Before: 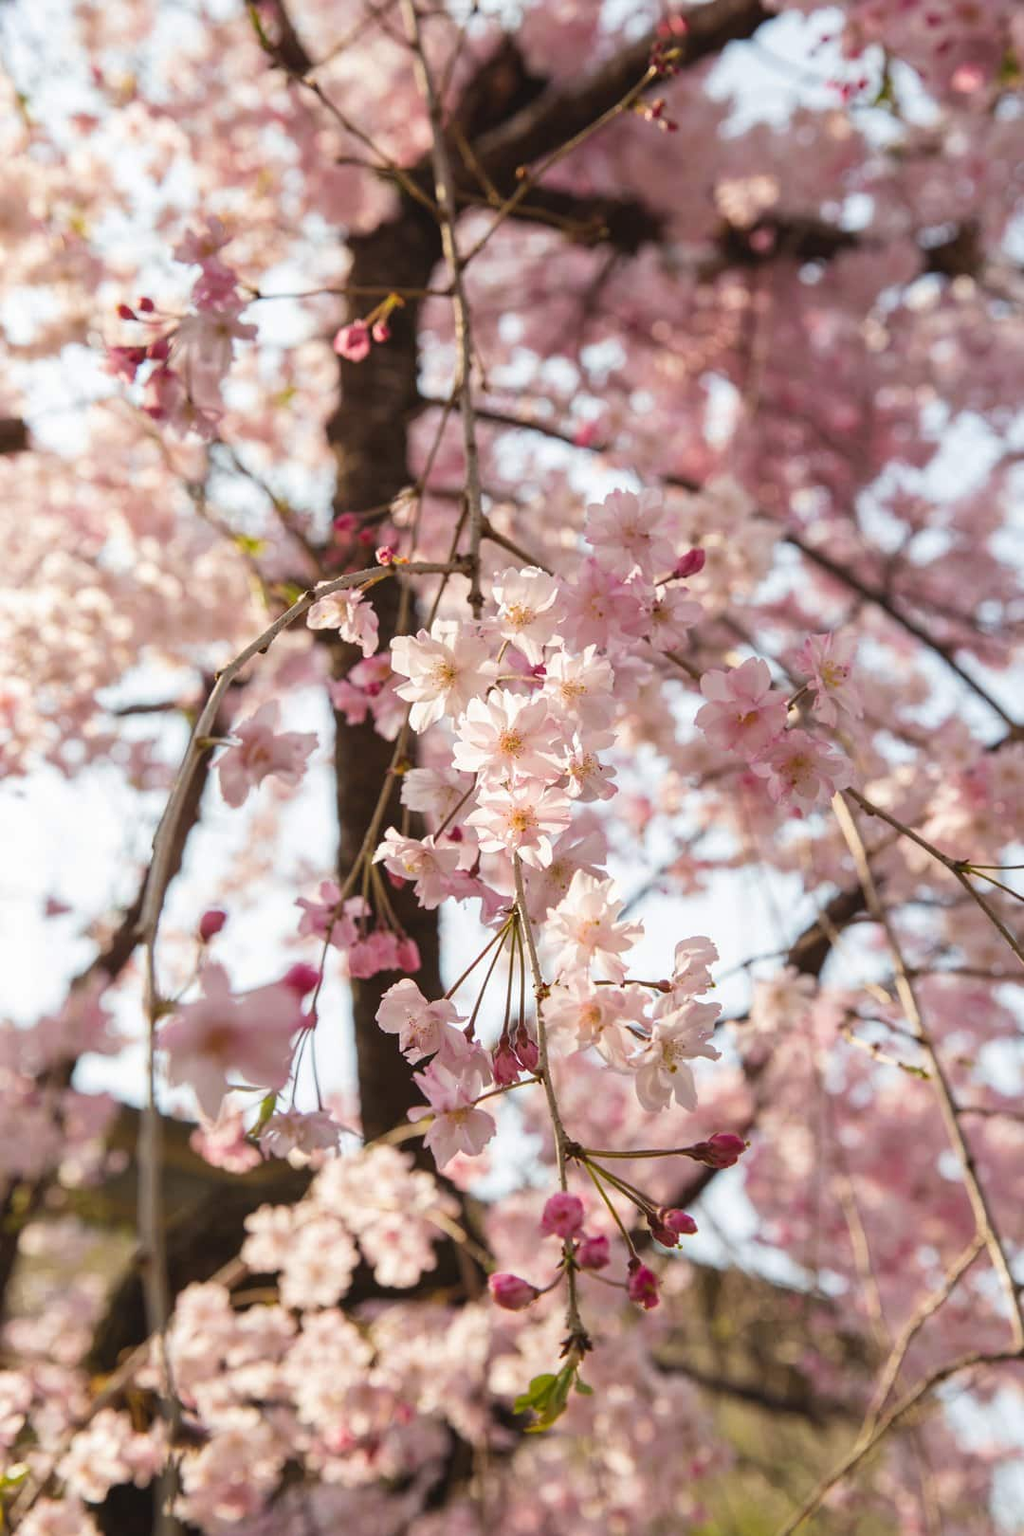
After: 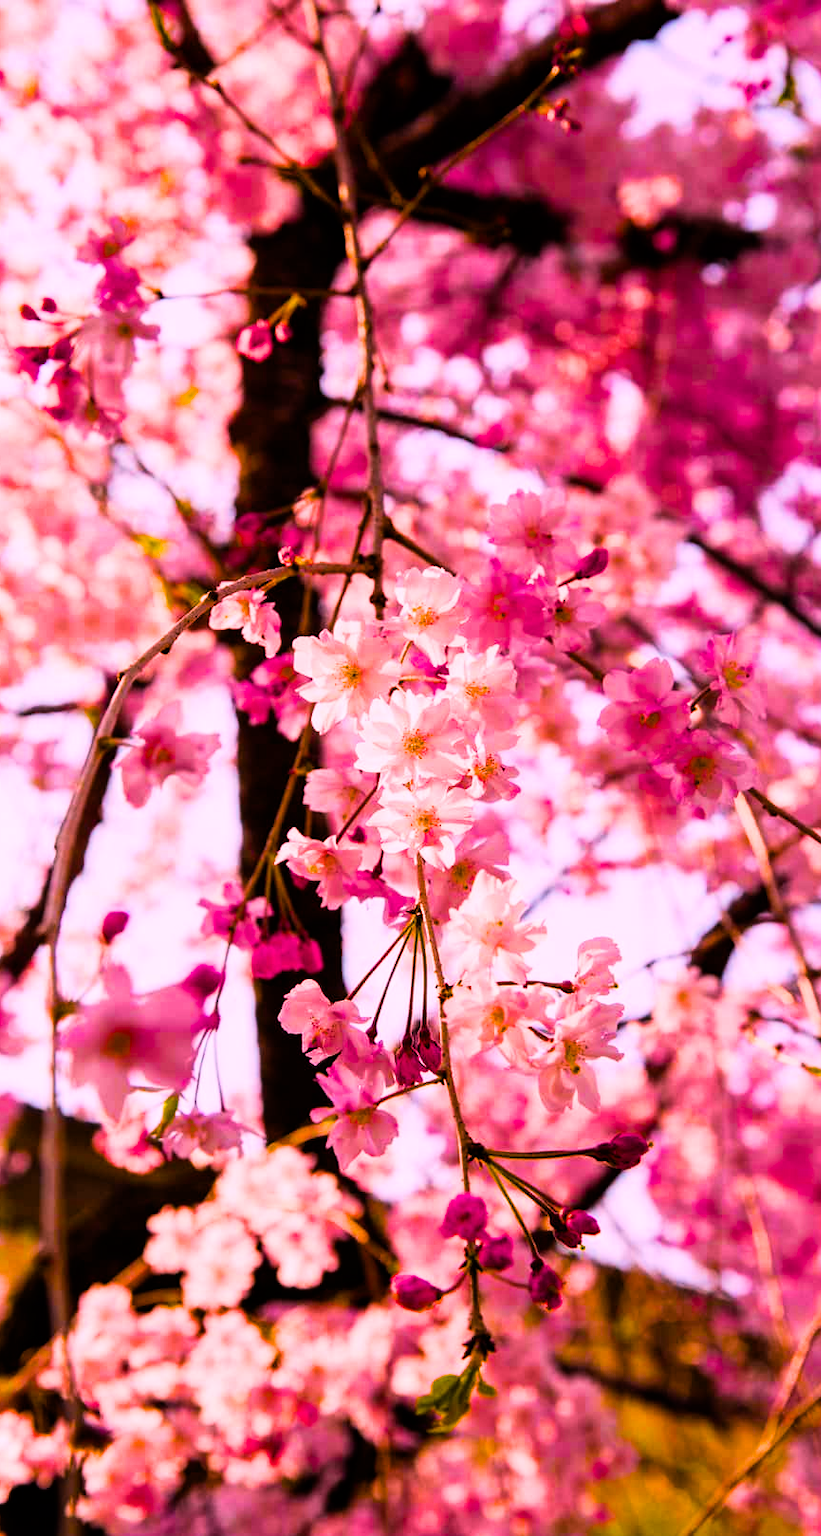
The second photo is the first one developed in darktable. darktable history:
color balance rgb: linear chroma grading › shadows -40%, linear chroma grading › highlights 40%, linear chroma grading › global chroma 45%, linear chroma grading › mid-tones -30%, perceptual saturation grading › global saturation 55%, perceptual saturation grading › highlights -50%, perceptual saturation grading › mid-tones 40%, perceptual saturation grading › shadows 30%, perceptual brilliance grading › global brilliance 20%, perceptual brilliance grading › shadows -40%, global vibrance 35%
white balance: red 1.188, blue 1.11
crop and rotate: left 9.597%, right 10.195%
tone equalizer: on, module defaults
sharpen: radius 2.883, amount 0.868, threshold 47.523
exposure: exposure -0.462 EV, compensate highlight preservation false
filmic rgb: black relative exposure -5 EV, hardness 2.88, contrast 1.3, highlights saturation mix -30%
levels: levels [0, 0.476, 0.951]
